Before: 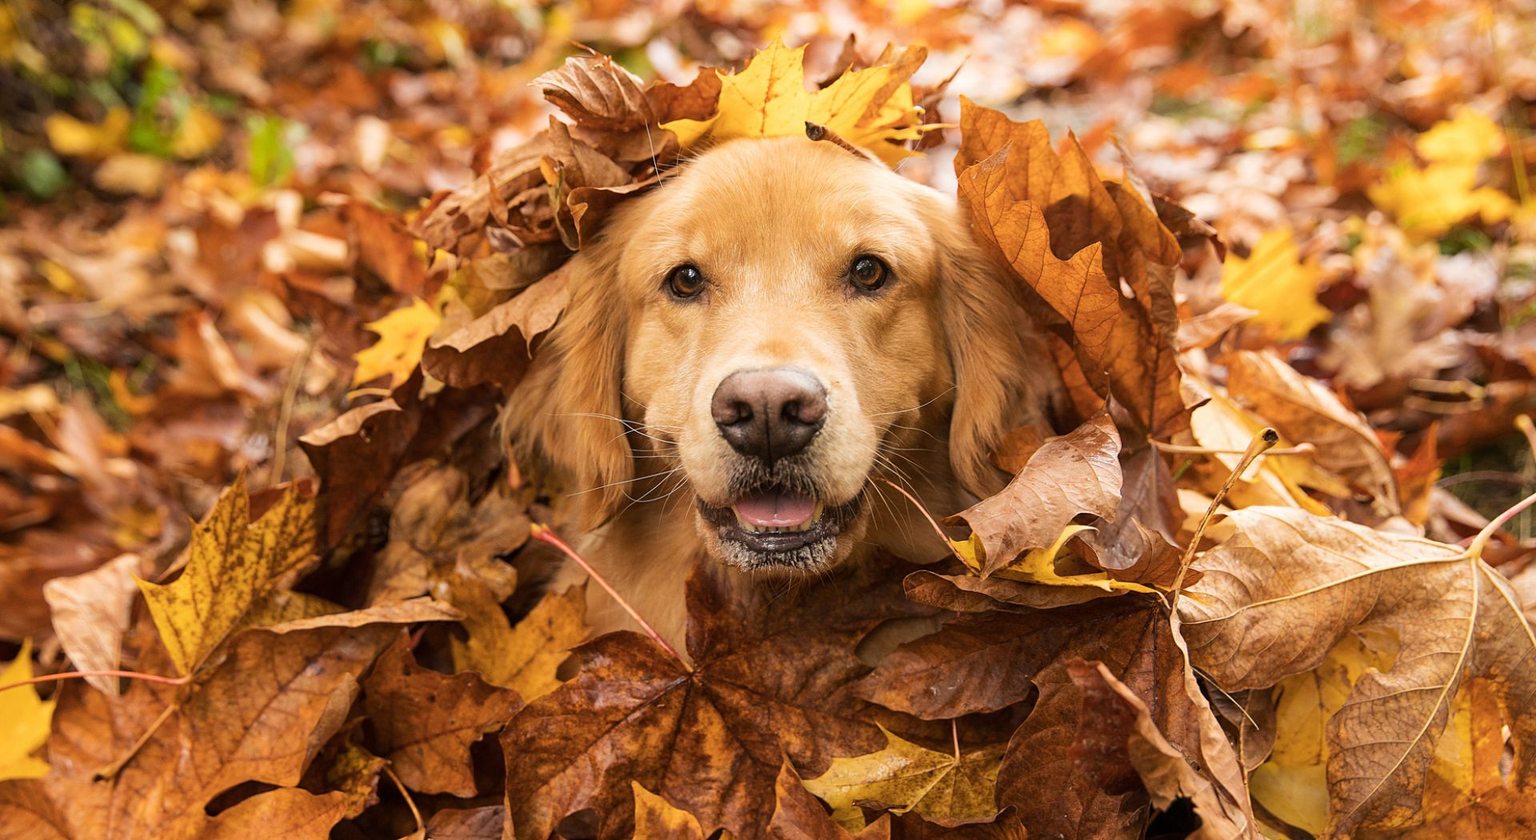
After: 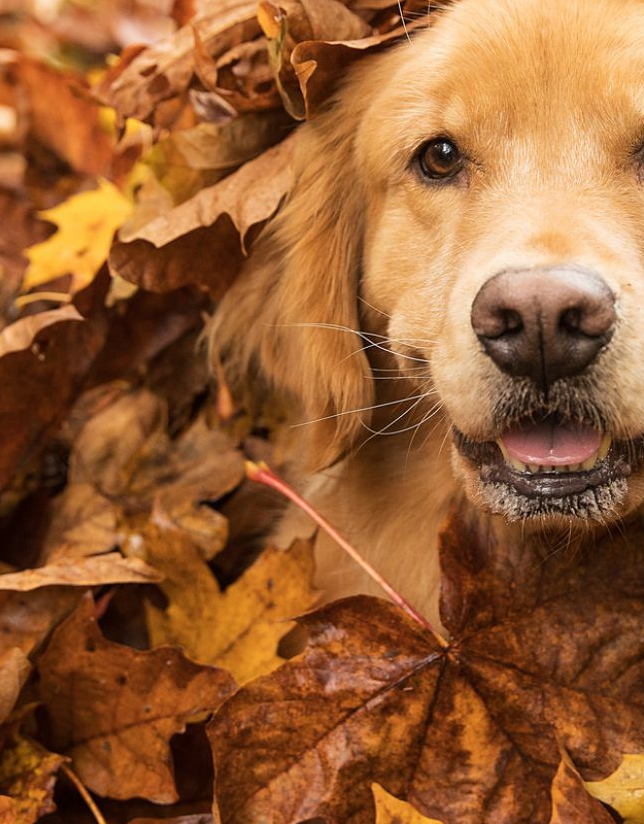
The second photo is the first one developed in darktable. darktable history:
crop and rotate: left 21.777%, top 18.525%, right 44.654%, bottom 2.978%
